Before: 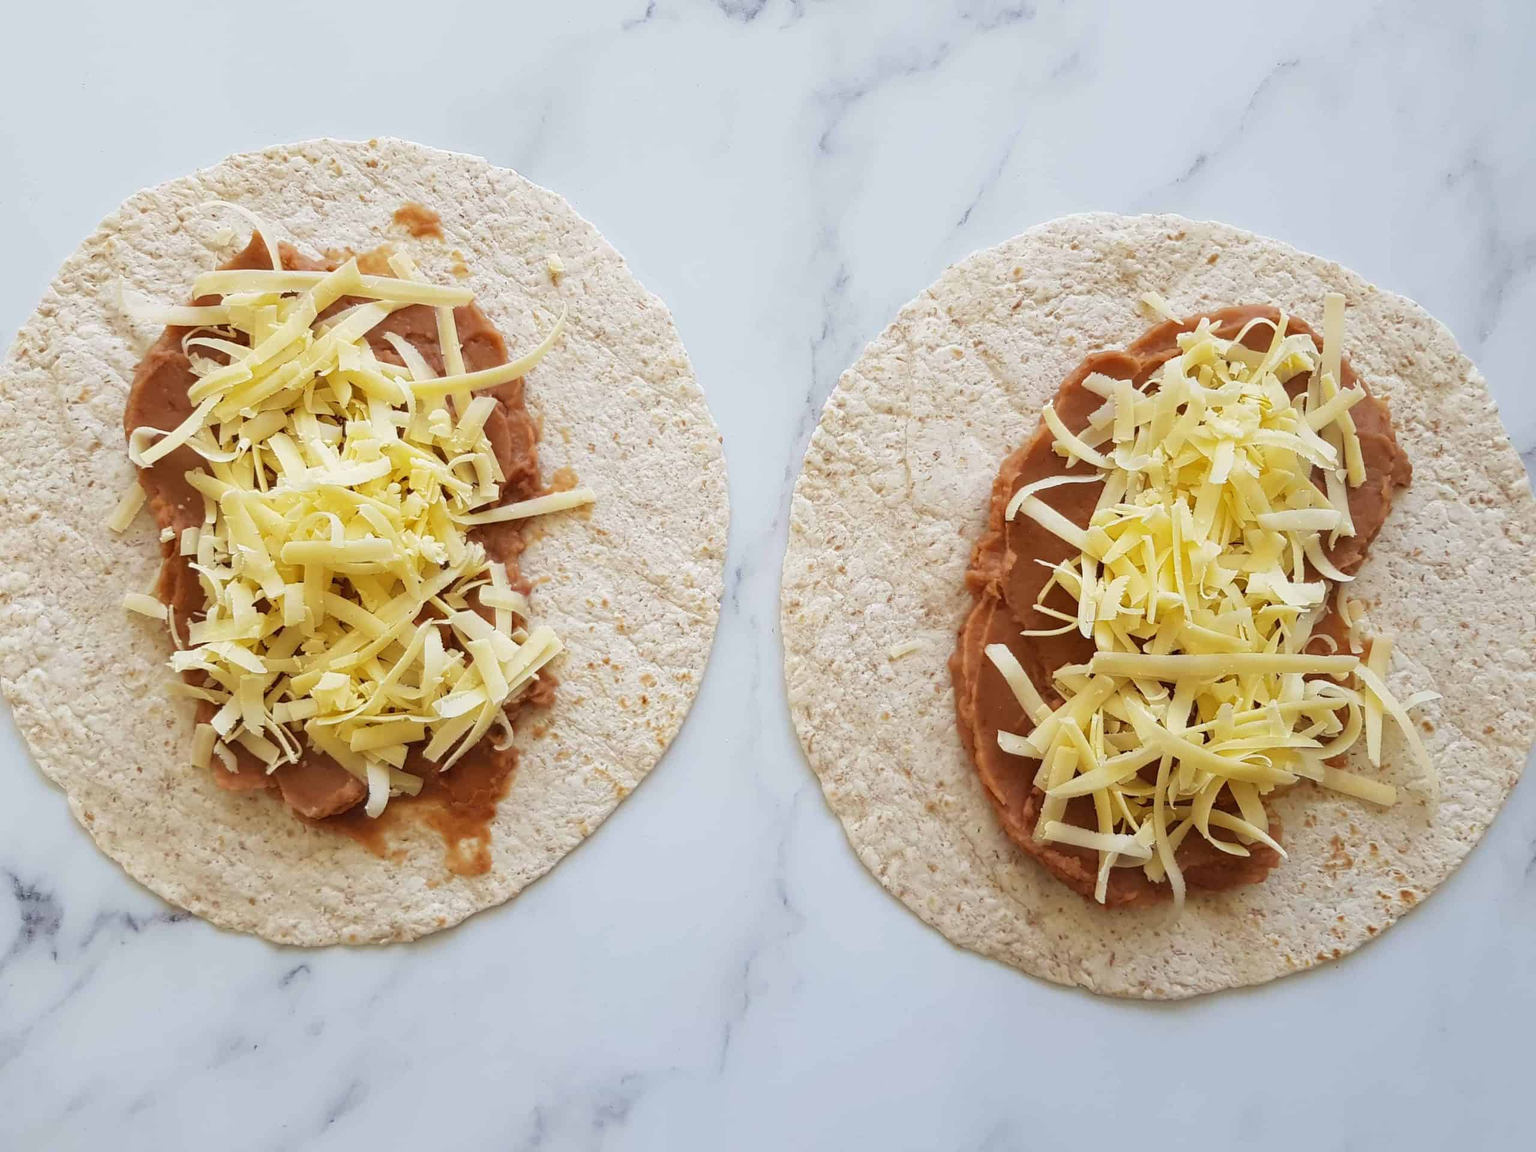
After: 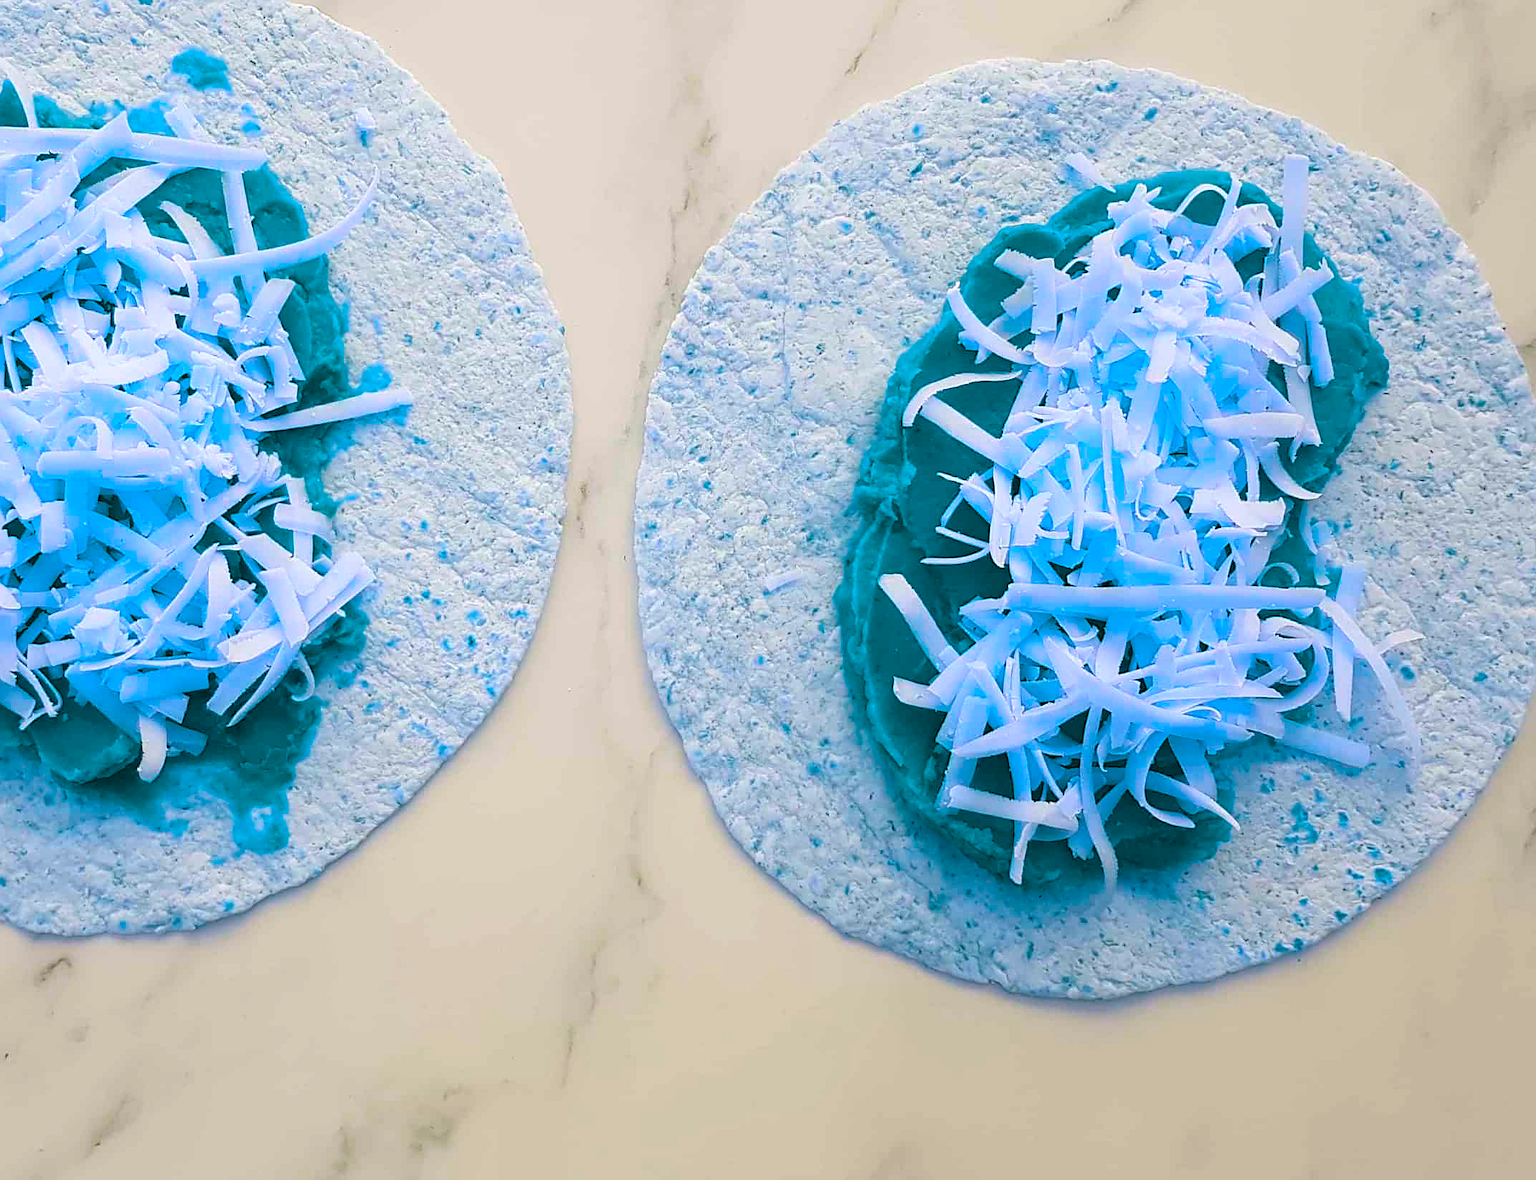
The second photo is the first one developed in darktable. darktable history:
crop: left 16.315%, top 14.246%
color balance rgb: hue shift 180°, global vibrance 50%, contrast 0.32%
sharpen: on, module defaults
